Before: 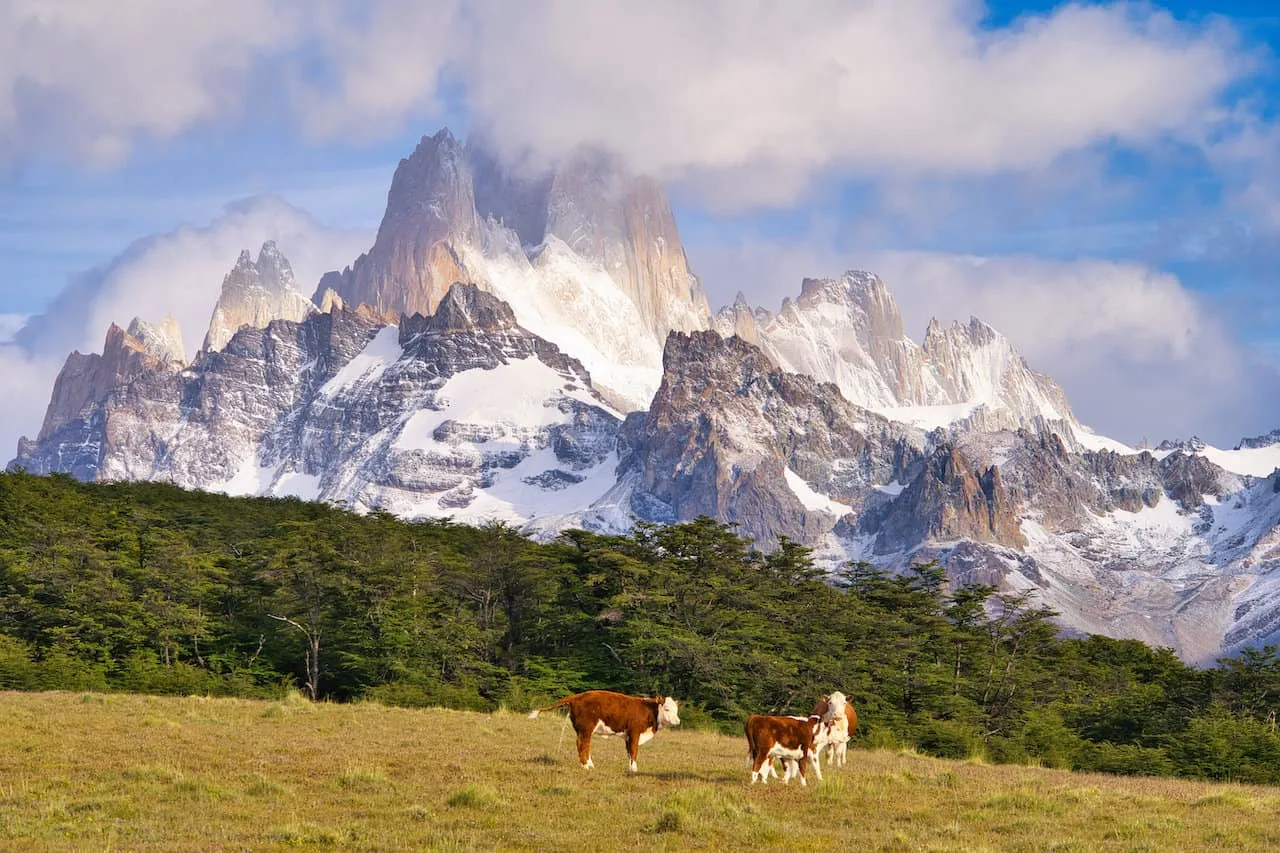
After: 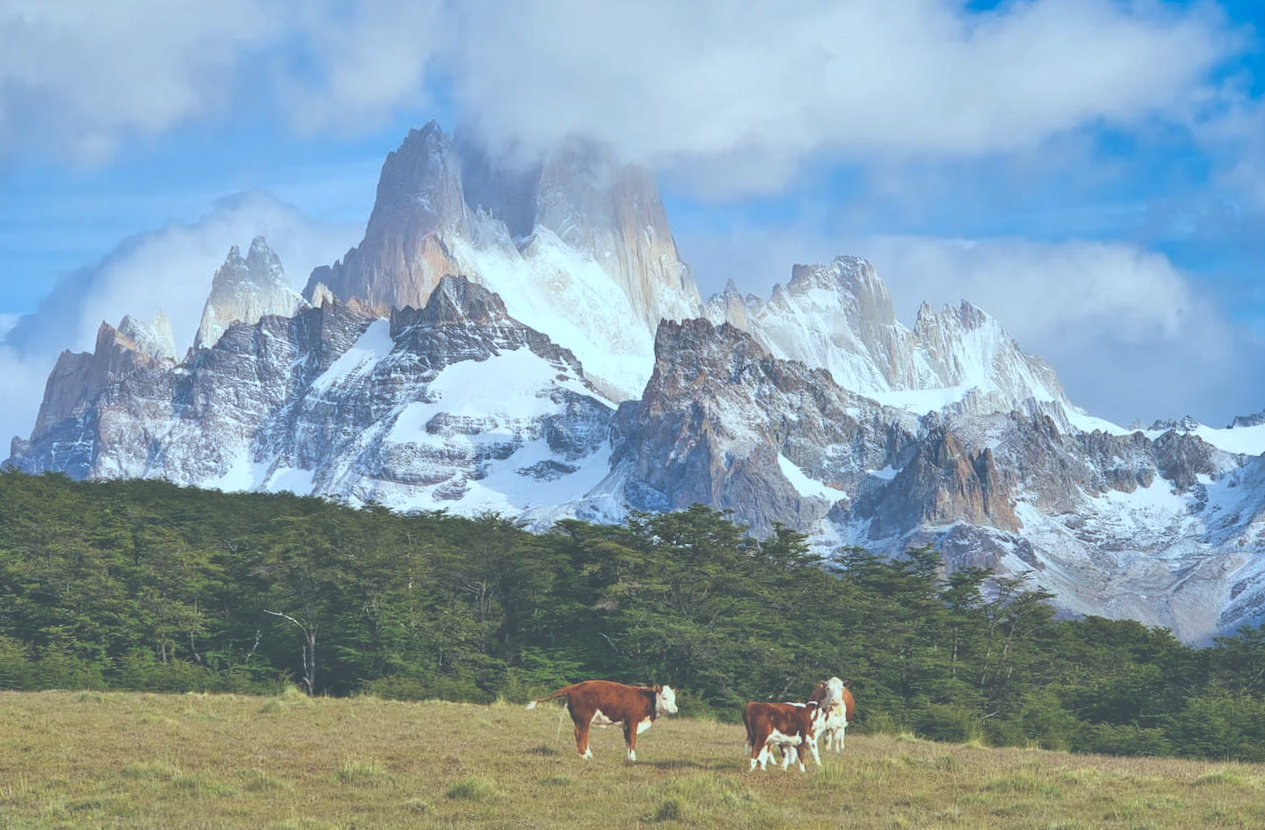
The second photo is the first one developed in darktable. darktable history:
rotate and perspective: rotation -1°, crop left 0.011, crop right 0.989, crop top 0.025, crop bottom 0.975
exposure: black level correction -0.062, exposure -0.05 EV, compensate highlight preservation false
color correction: highlights a* -11.71, highlights b* -15.58
